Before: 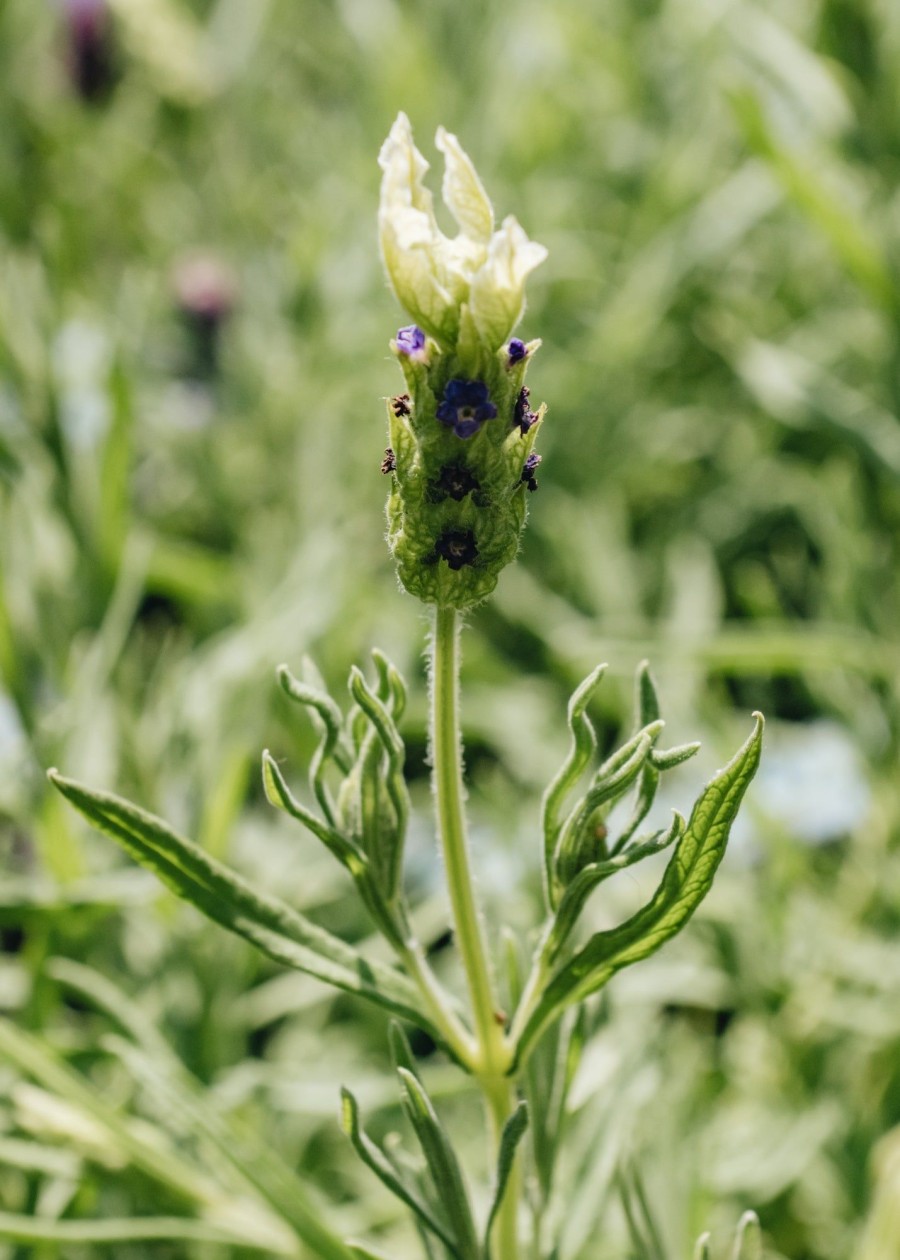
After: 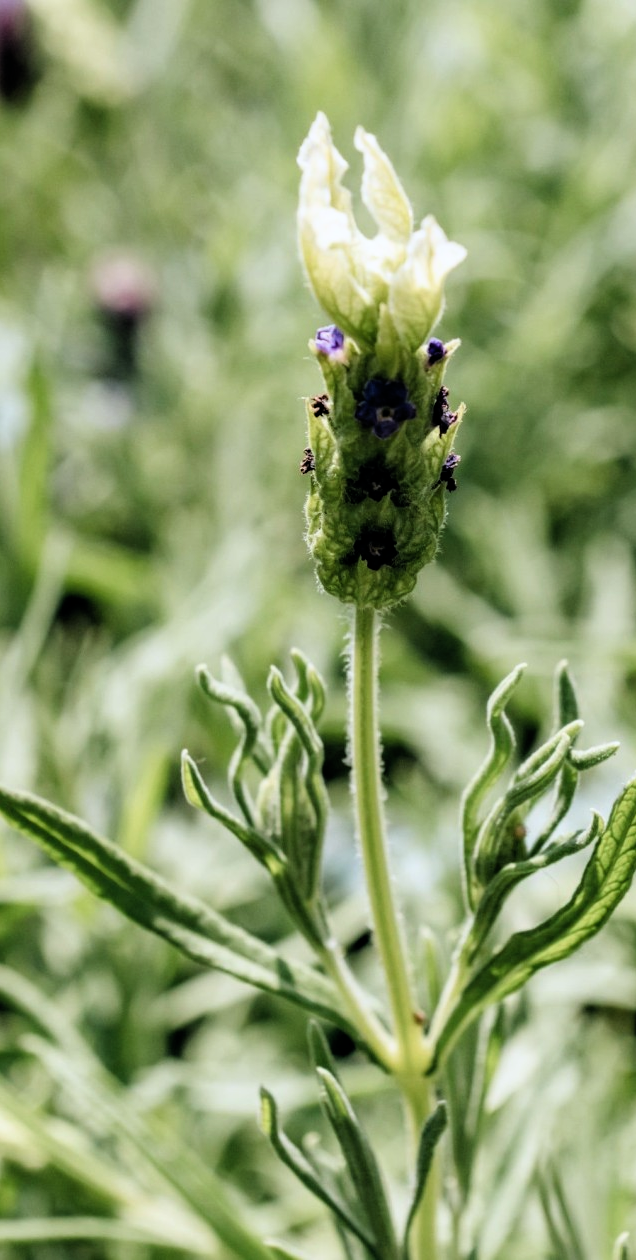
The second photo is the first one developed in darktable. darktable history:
filmic rgb: black relative exposure -8.72 EV, white relative exposure 2.7 EV, threshold 5.94 EV, target black luminance 0%, target white luminance 99.857%, hardness 6.27, latitude 74.94%, contrast 1.314, highlights saturation mix -5.68%, enable highlight reconstruction true
crop and rotate: left 9.084%, right 20.222%
color correction: highlights a* -0.097, highlights b* -6, shadows a* -0.127, shadows b* -0.108
